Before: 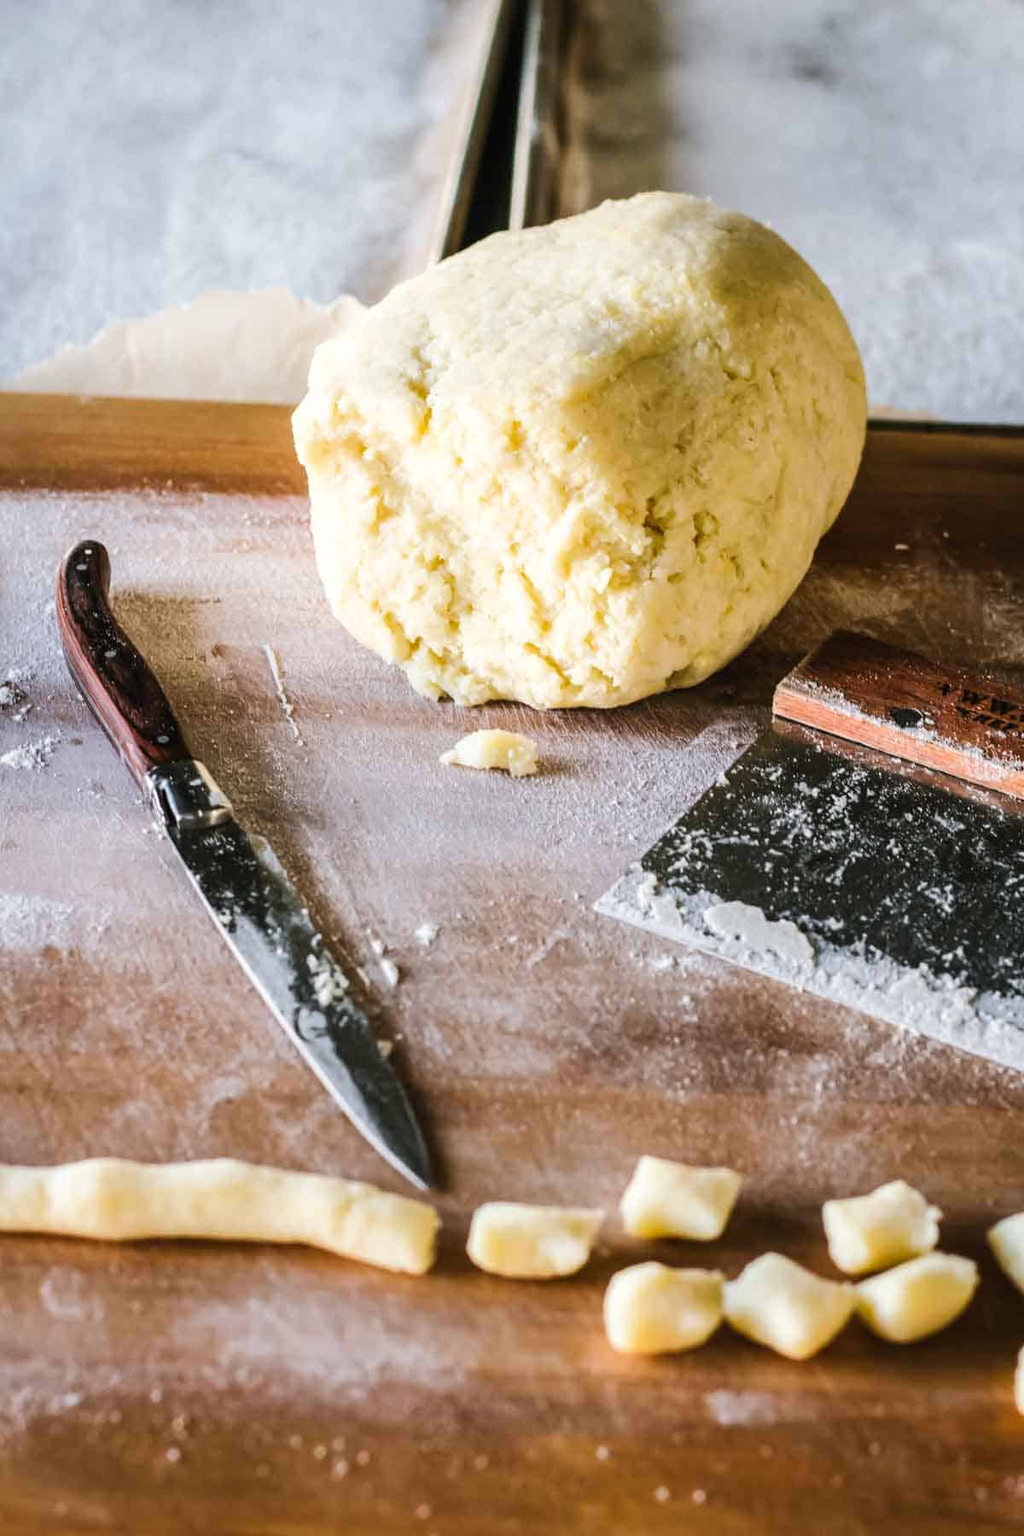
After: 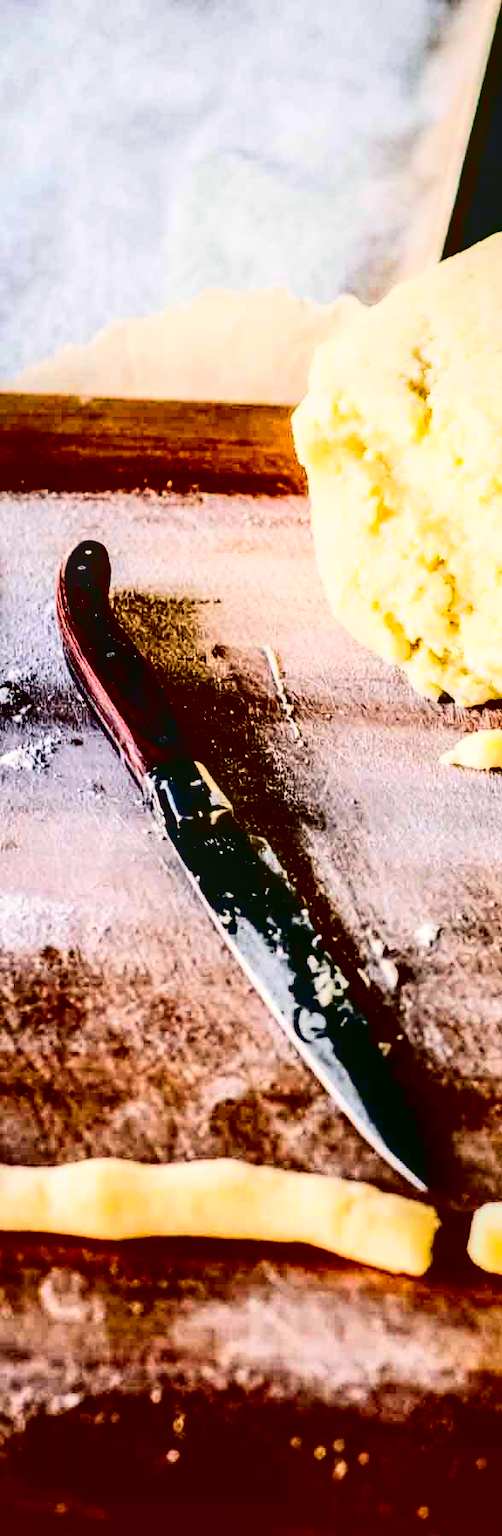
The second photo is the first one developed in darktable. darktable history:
contrast brightness saturation: contrast 0.77, brightness -1, saturation 1
crop and rotate: left 0%, top 0%, right 50.845%
local contrast: detail 130%
color balance rgb: shadows lift › chroma 2%, shadows lift › hue 250°, power › hue 326.4°, highlights gain › chroma 2%, highlights gain › hue 64.8°, global offset › luminance 0.5%, global offset › hue 58.8°, perceptual saturation grading › highlights -25%, perceptual saturation grading › shadows 30%, global vibrance 15%
white balance: emerald 1
